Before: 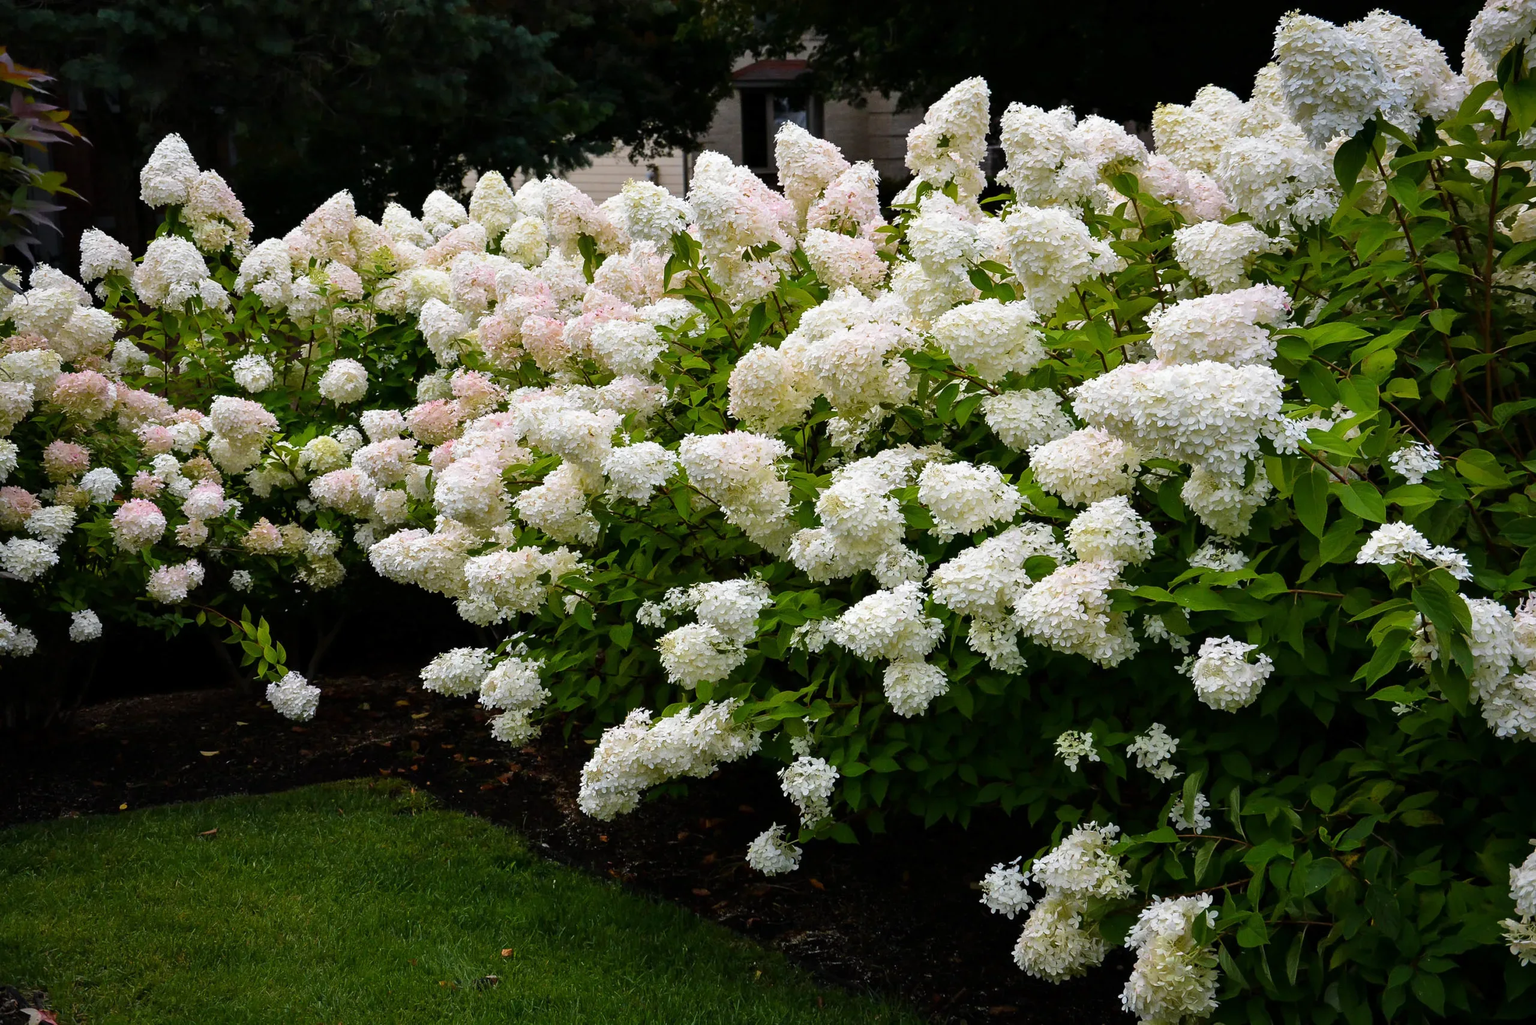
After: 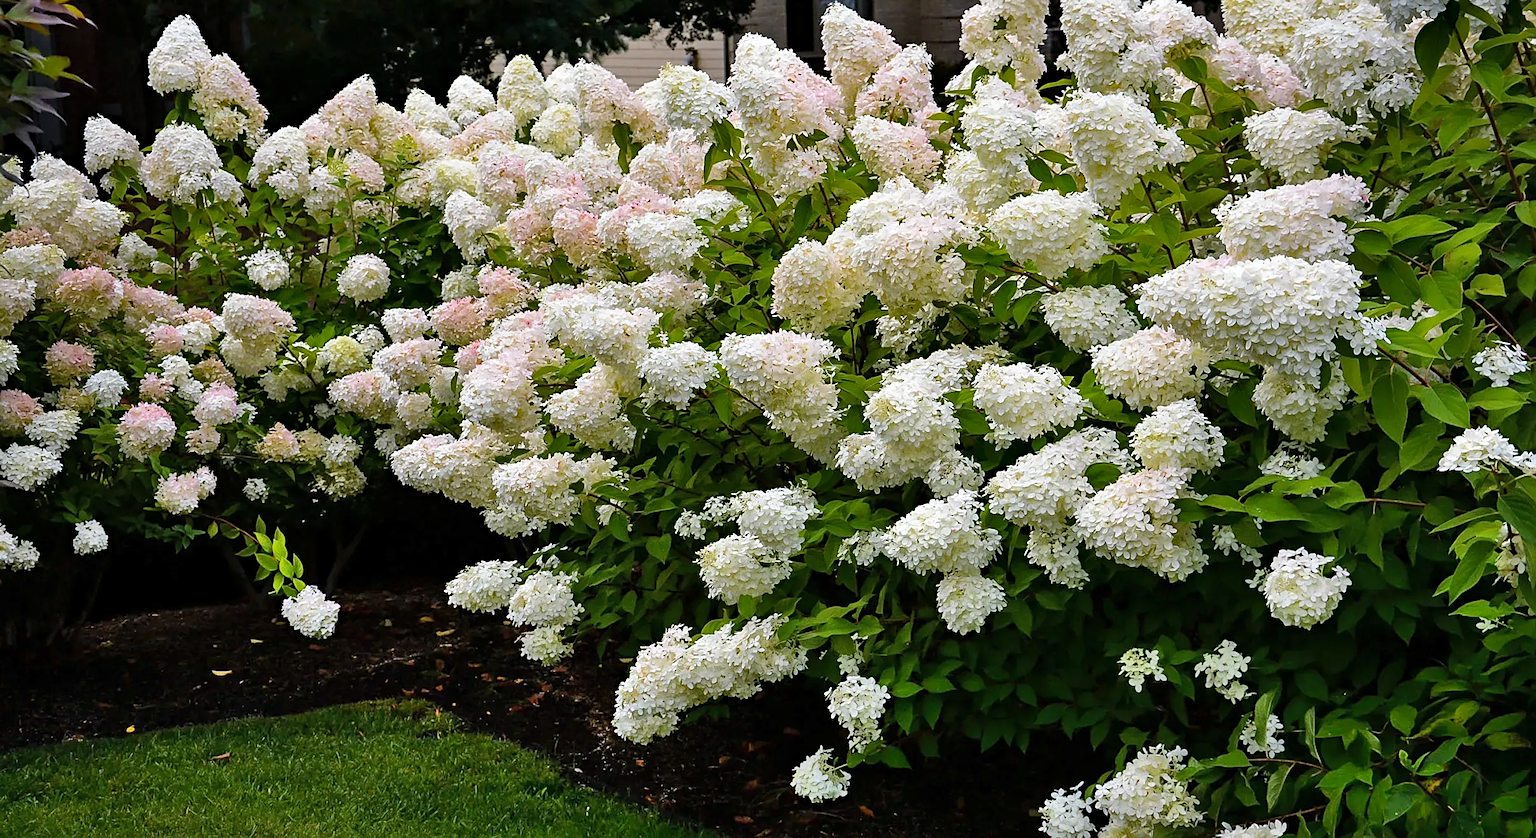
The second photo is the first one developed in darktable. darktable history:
haze removal: strength 0.29, distance 0.25, compatibility mode true, adaptive false
white balance: emerald 1
sharpen: on, module defaults
shadows and highlights: shadows 52.34, highlights -28.23, soften with gaussian
crop and rotate: angle 0.03°, top 11.643%, right 5.651%, bottom 11.189%
